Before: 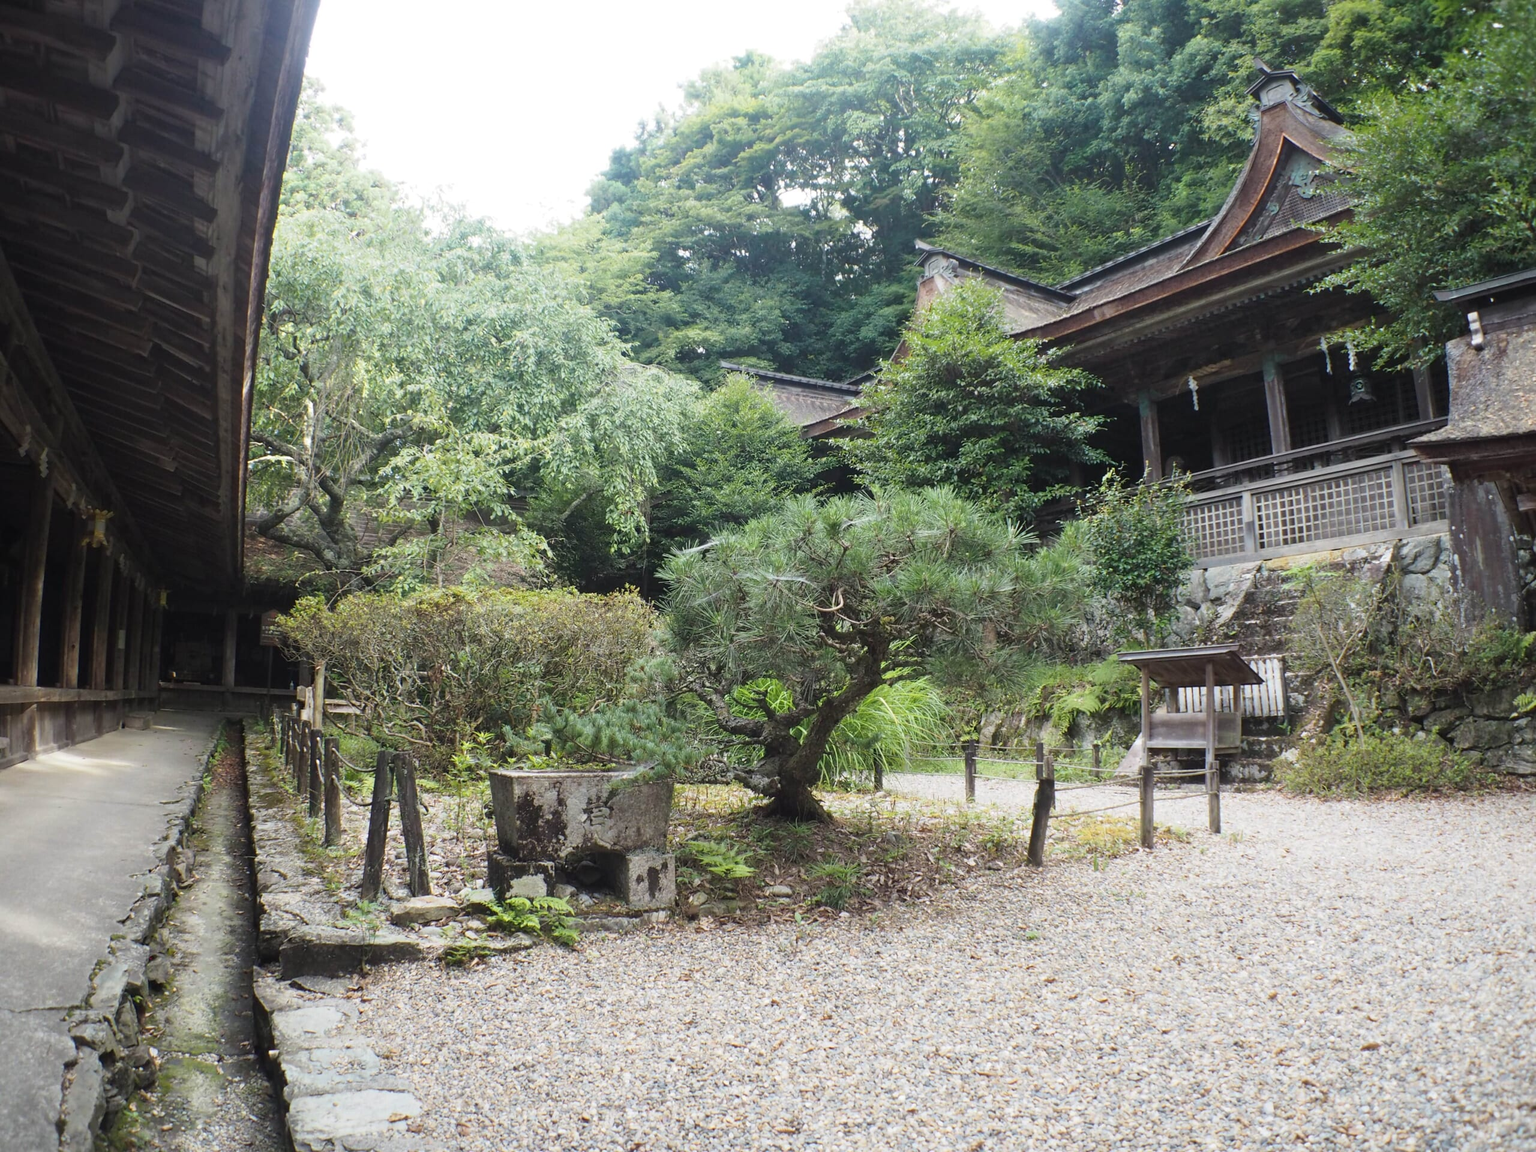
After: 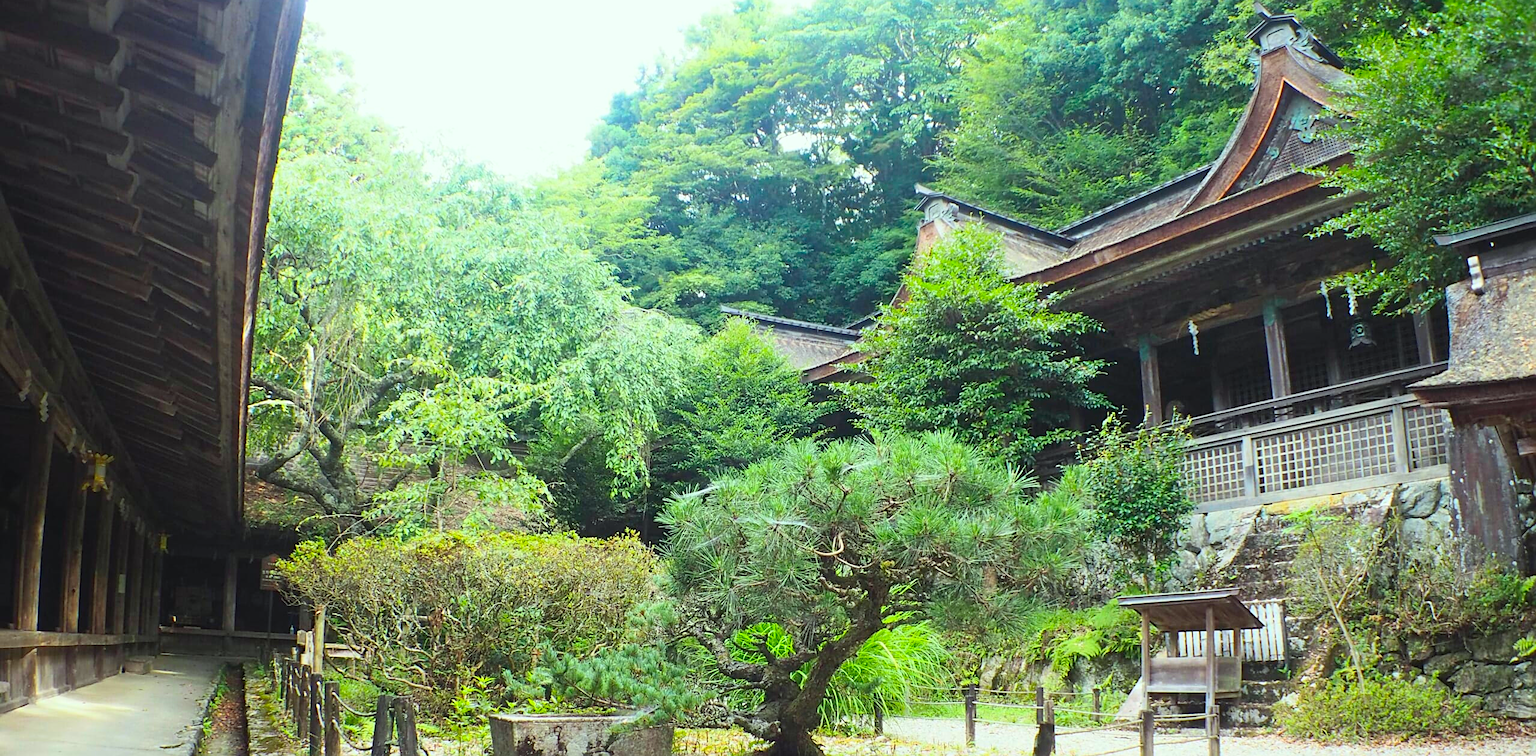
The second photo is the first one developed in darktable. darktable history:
sharpen: on, module defaults
contrast brightness saturation: contrast 0.2, brightness 0.2, saturation 0.8
color correction: highlights a* -8, highlights b* 3.1
crop and rotate: top 4.848%, bottom 29.503%
